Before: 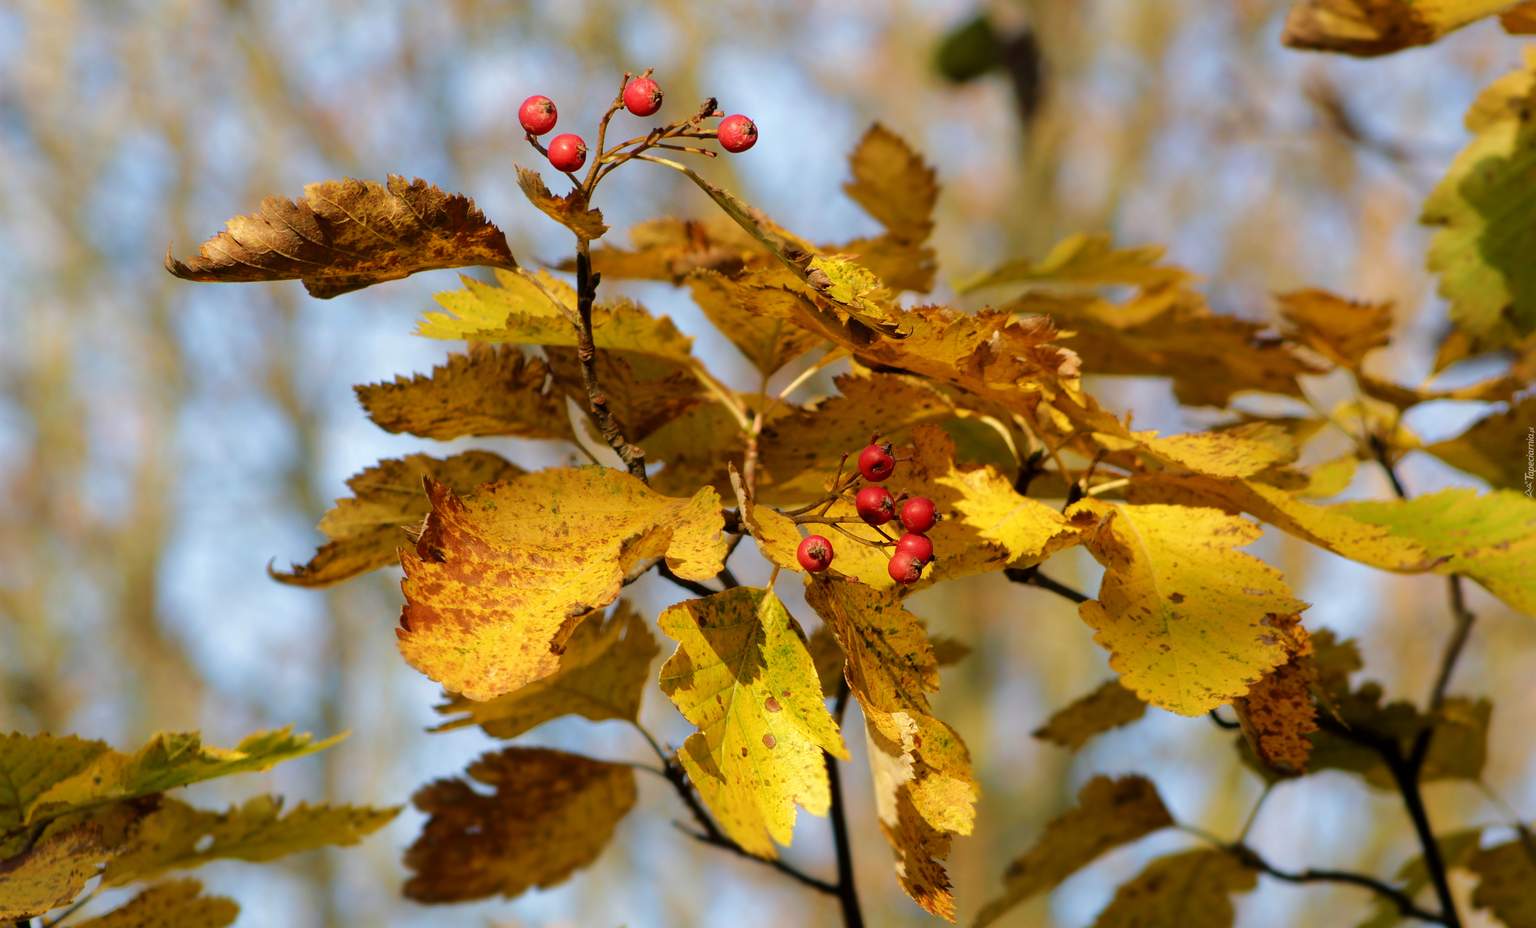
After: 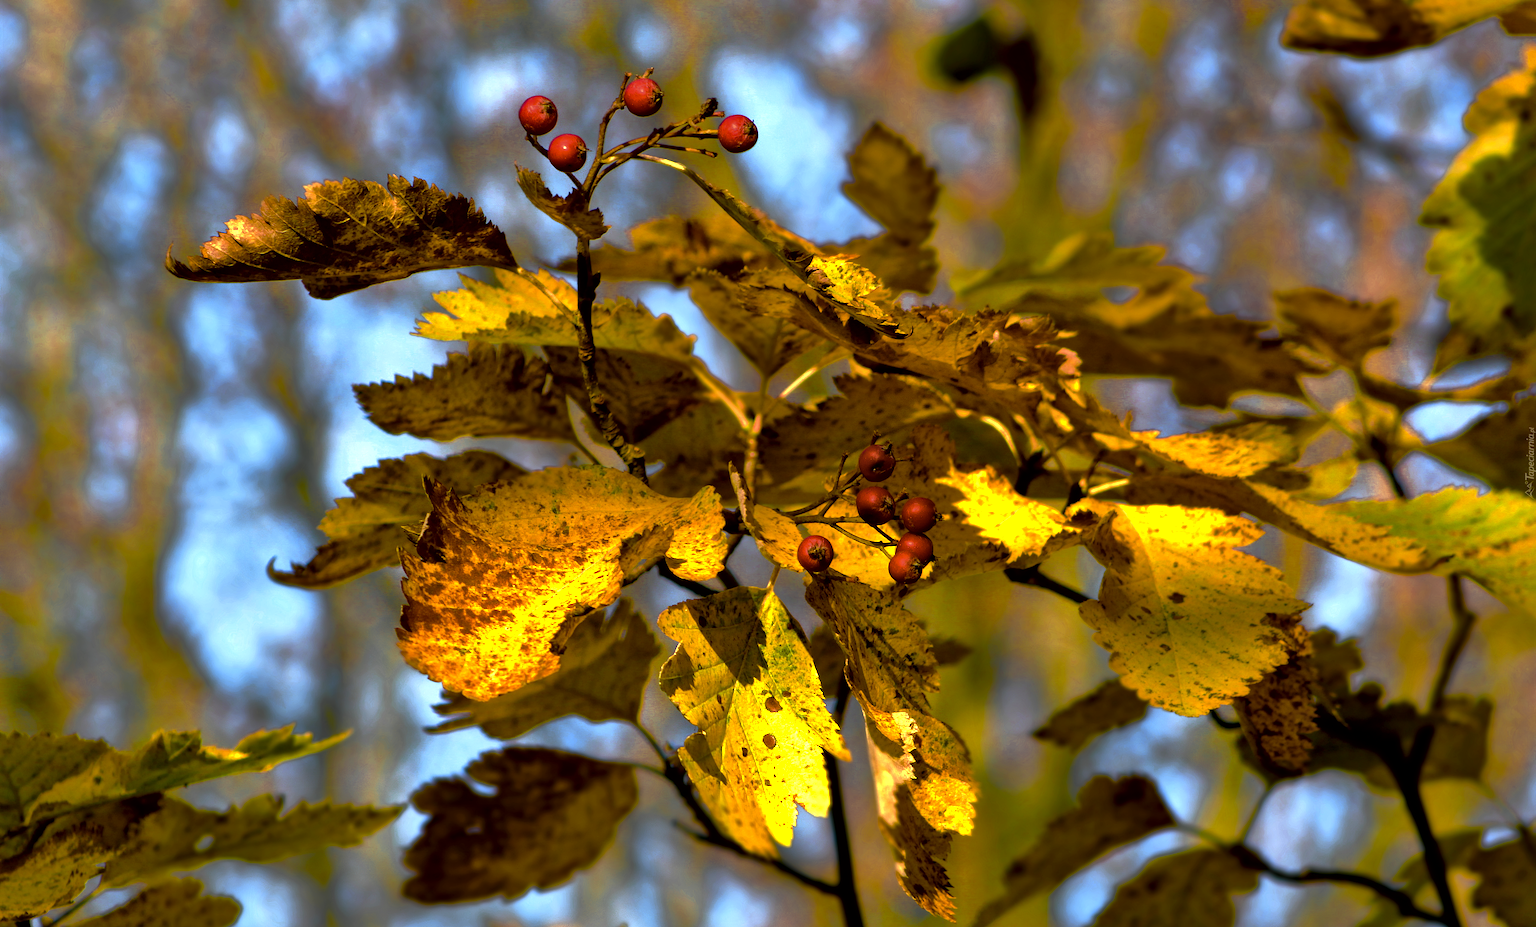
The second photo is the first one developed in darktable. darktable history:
color zones: curves: ch0 [(0.004, 0.306) (0.107, 0.448) (0.252, 0.656) (0.41, 0.398) (0.595, 0.515) (0.768, 0.628)]; ch1 [(0.07, 0.323) (0.151, 0.452) (0.252, 0.608) (0.346, 0.221) (0.463, 0.189) (0.61, 0.368) (0.735, 0.395) (0.921, 0.412)]; ch2 [(0, 0.476) (0.132, 0.512) (0.243, 0.512) (0.397, 0.48) (0.522, 0.376) (0.634, 0.536) (0.761, 0.46)]
base curve: curves: ch0 [(0, 0) (0.564, 0.291) (0.802, 0.731) (1, 1)], preserve colors none
color balance rgb: linear chroma grading › shadows 9.795%, linear chroma grading › highlights 10.251%, linear chroma grading › global chroma 14.962%, linear chroma grading › mid-tones 14.956%, perceptual saturation grading › global saturation 20%, perceptual saturation grading › highlights -25.075%, perceptual saturation grading › shadows 49.324%, perceptual brilliance grading › global brilliance 2.966%, perceptual brilliance grading › highlights -2.646%, perceptual brilliance grading › shadows 3.568%, global vibrance 20.616%
local contrast: mode bilateral grid, contrast 26, coarseness 60, detail 151%, midtone range 0.2
